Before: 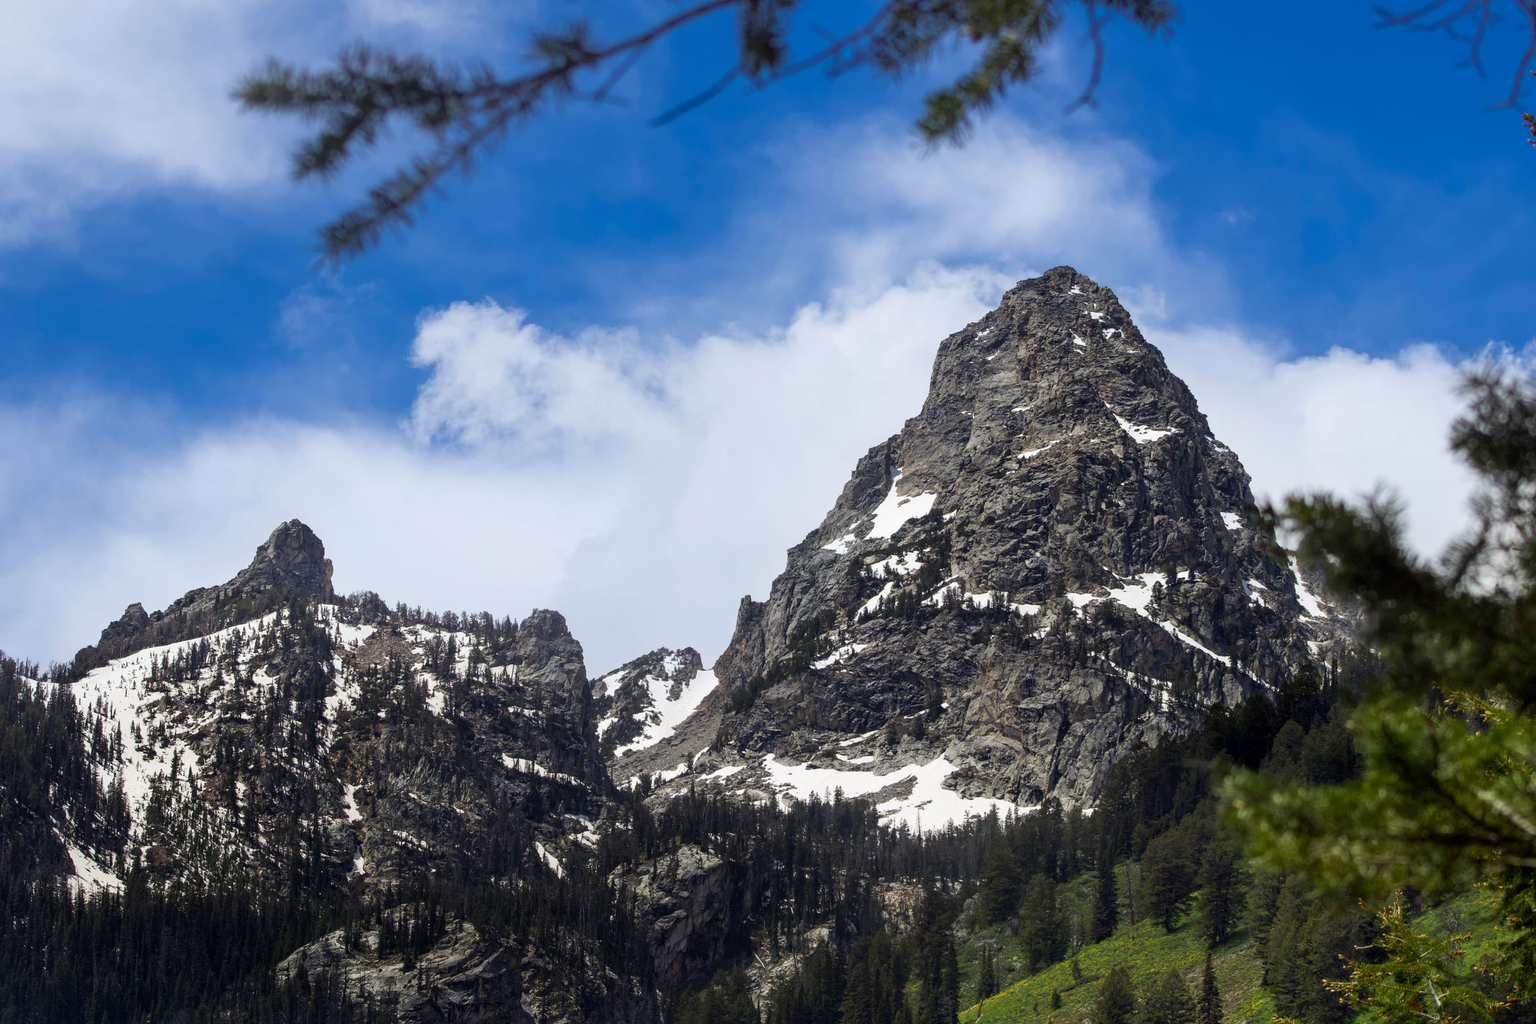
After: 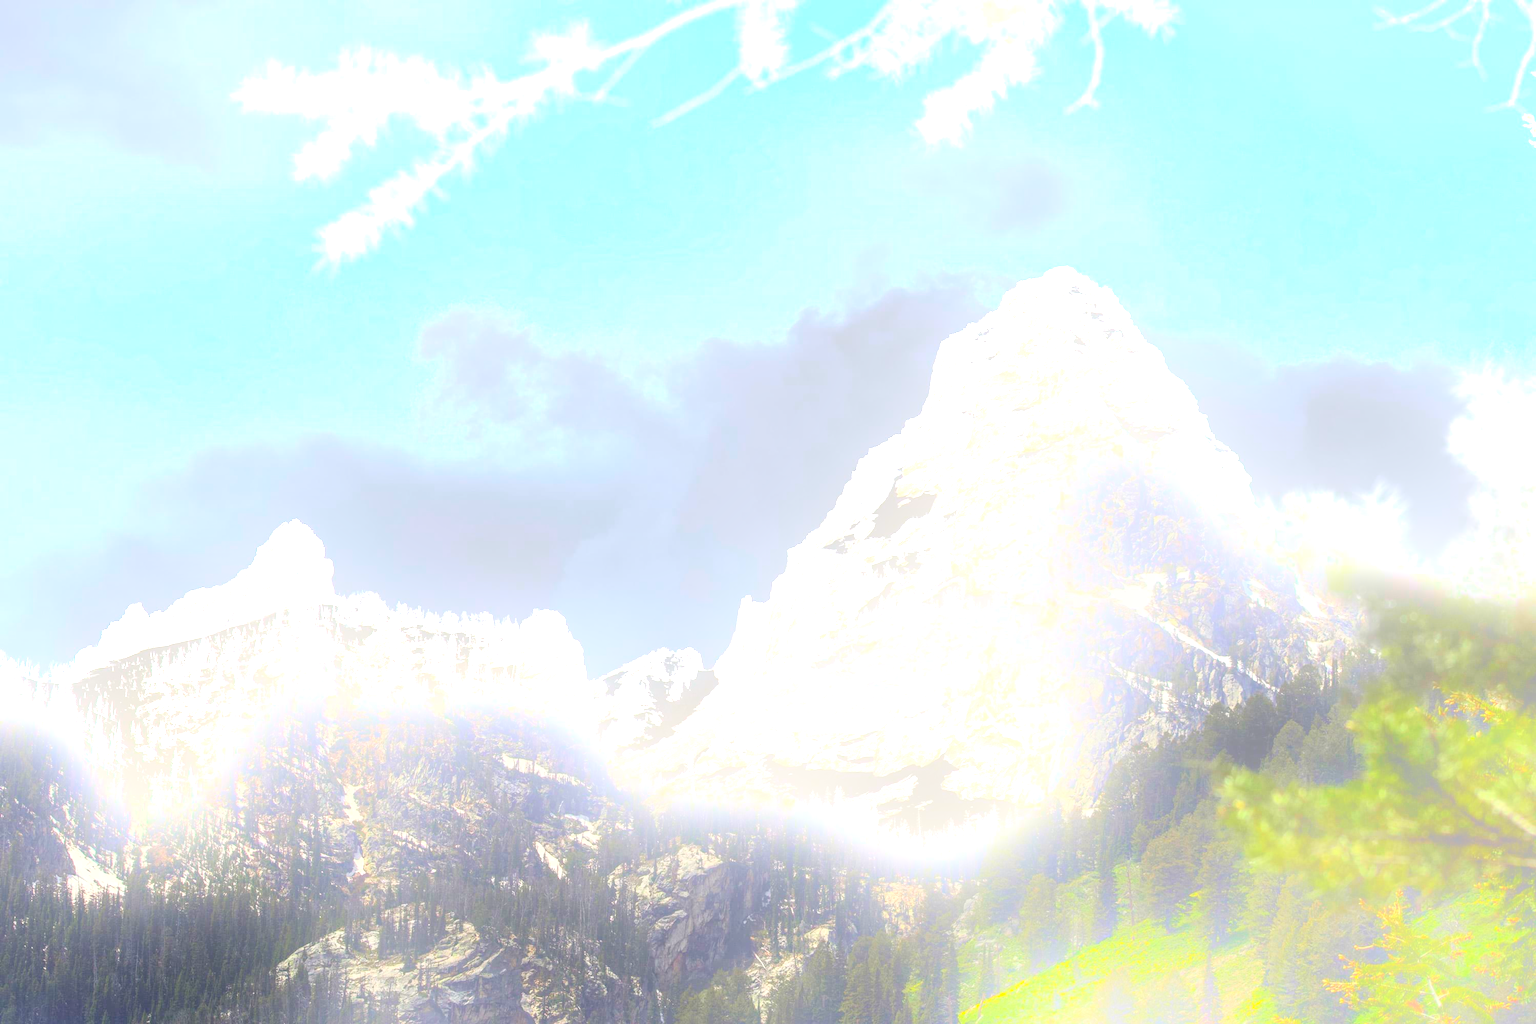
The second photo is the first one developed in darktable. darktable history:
white balance: red 1.009, blue 0.985
bloom: size 25%, threshold 5%, strength 90%
exposure: black level correction 0, exposure 1.2 EV, compensate highlight preservation false
contrast brightness saturation: contrast 0.2, brightness 0.16, saturation 0.22
